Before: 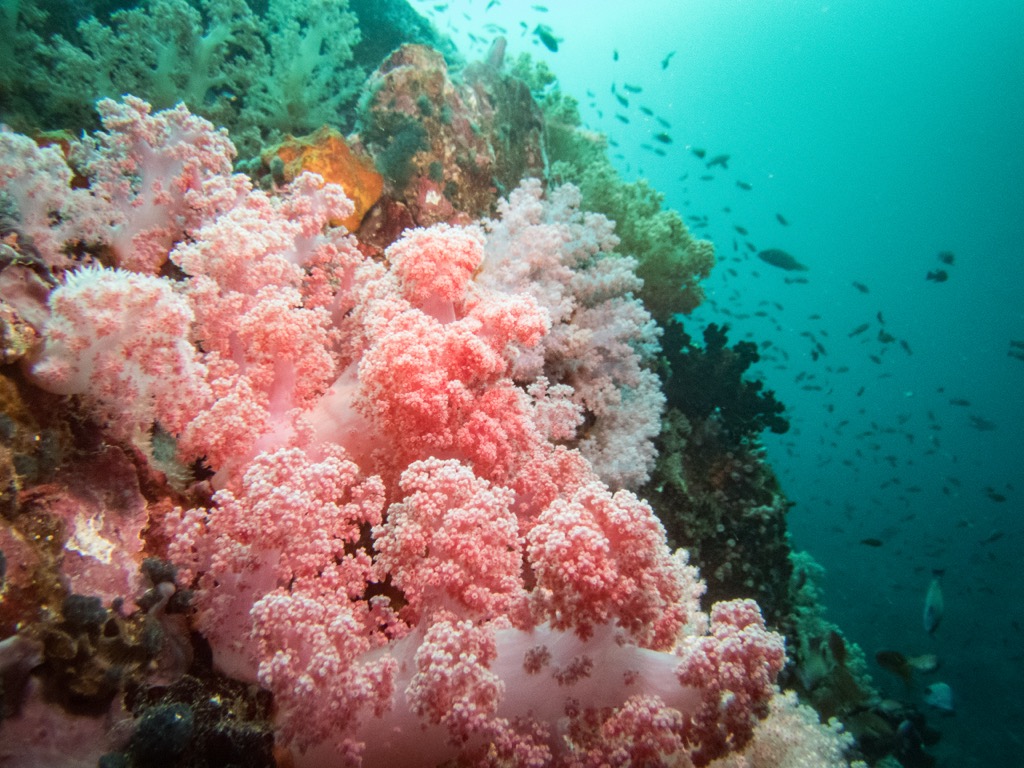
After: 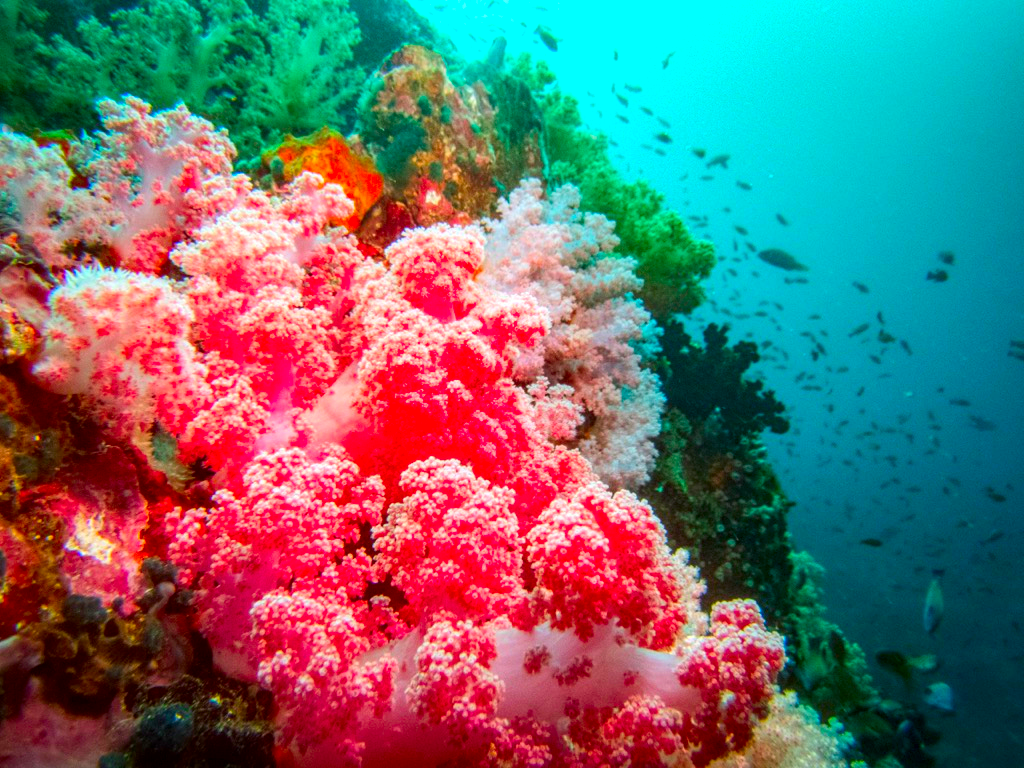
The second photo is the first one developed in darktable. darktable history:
local contrast: on, module defaults
color correction: highlights a* 1.59, highlights b* -1.7, saturation 2.48
